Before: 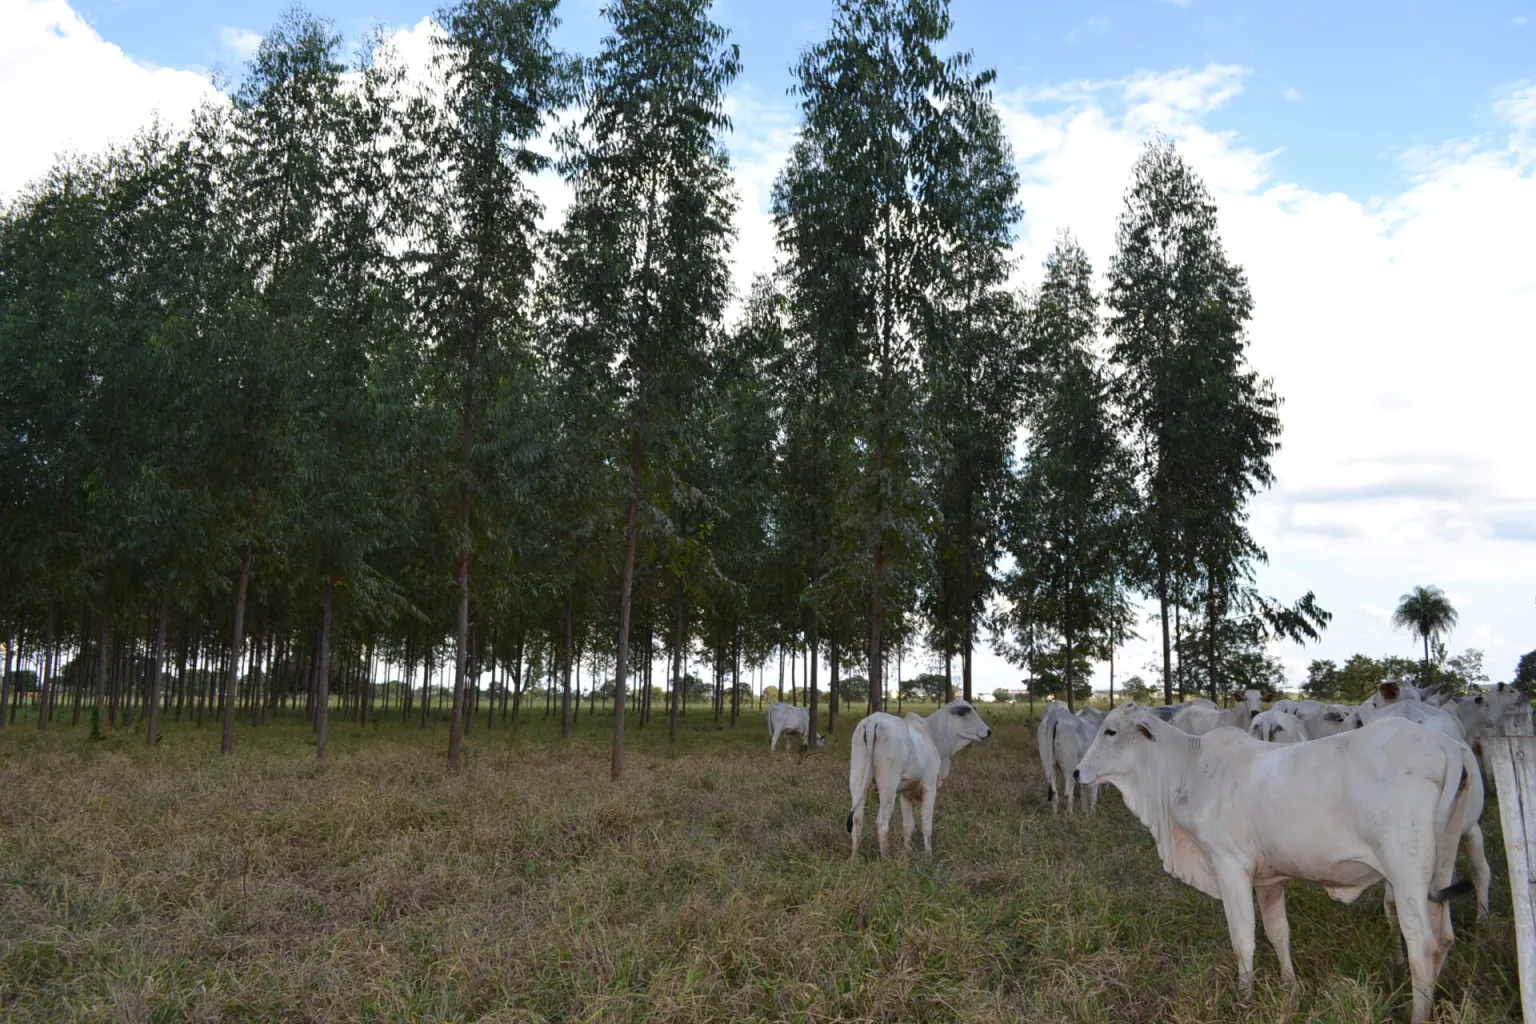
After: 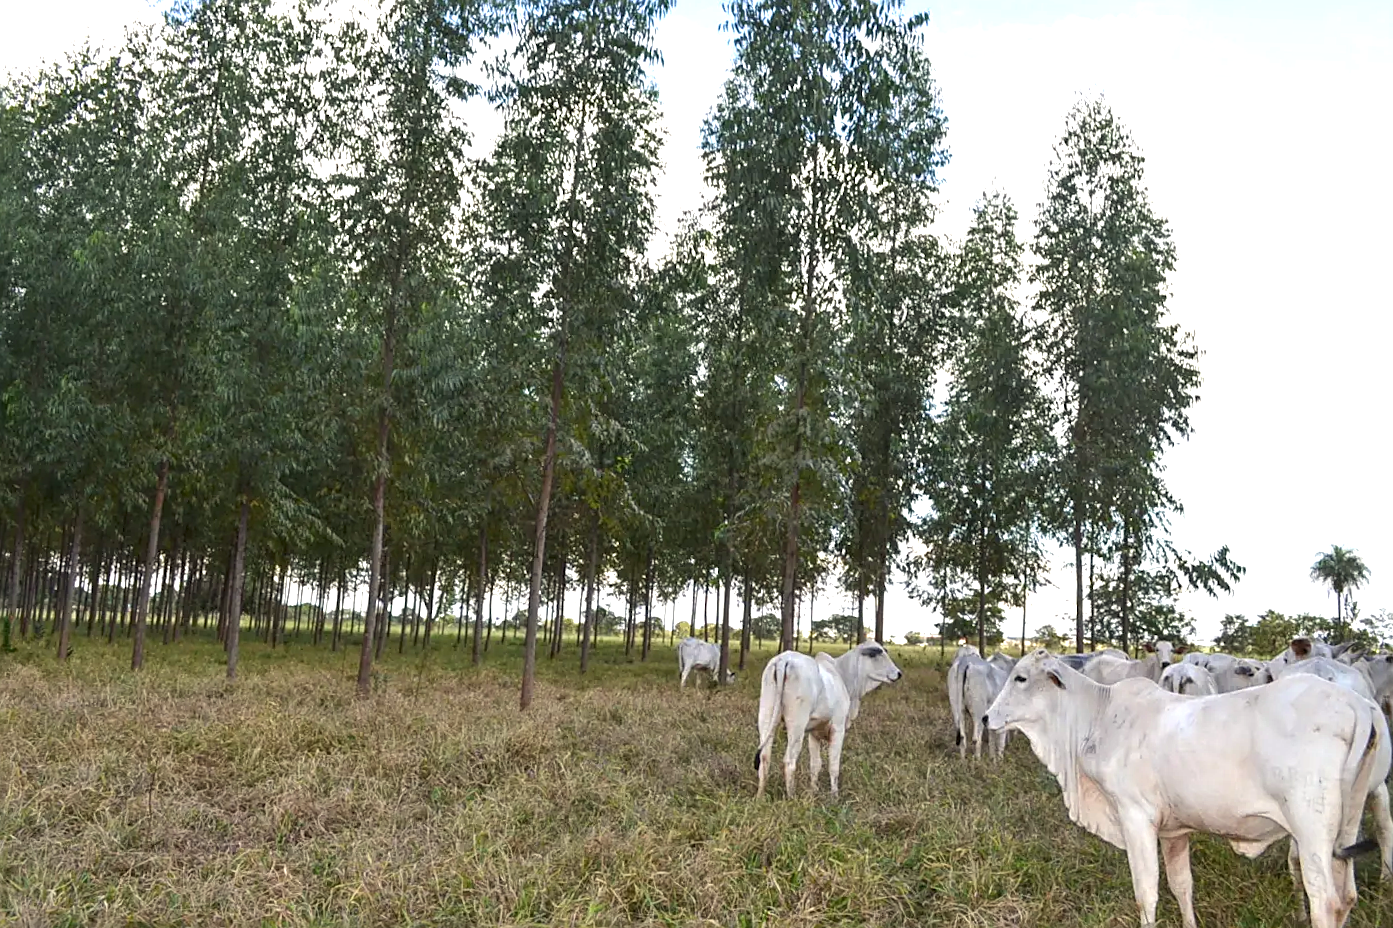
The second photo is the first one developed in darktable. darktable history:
exposure: exposure 1 EV, compensate highlight preservation false
local contrast: on, module defaults
crop and rotate: angle -1.96°, left 3.097%, top 4.154%, right 1.586%, bottom 0.529%
sharpen: on, module defaults
white balance: red 1.05, blue 1.072
color correction: highlights a* -5.94, highlights b* 11.19
